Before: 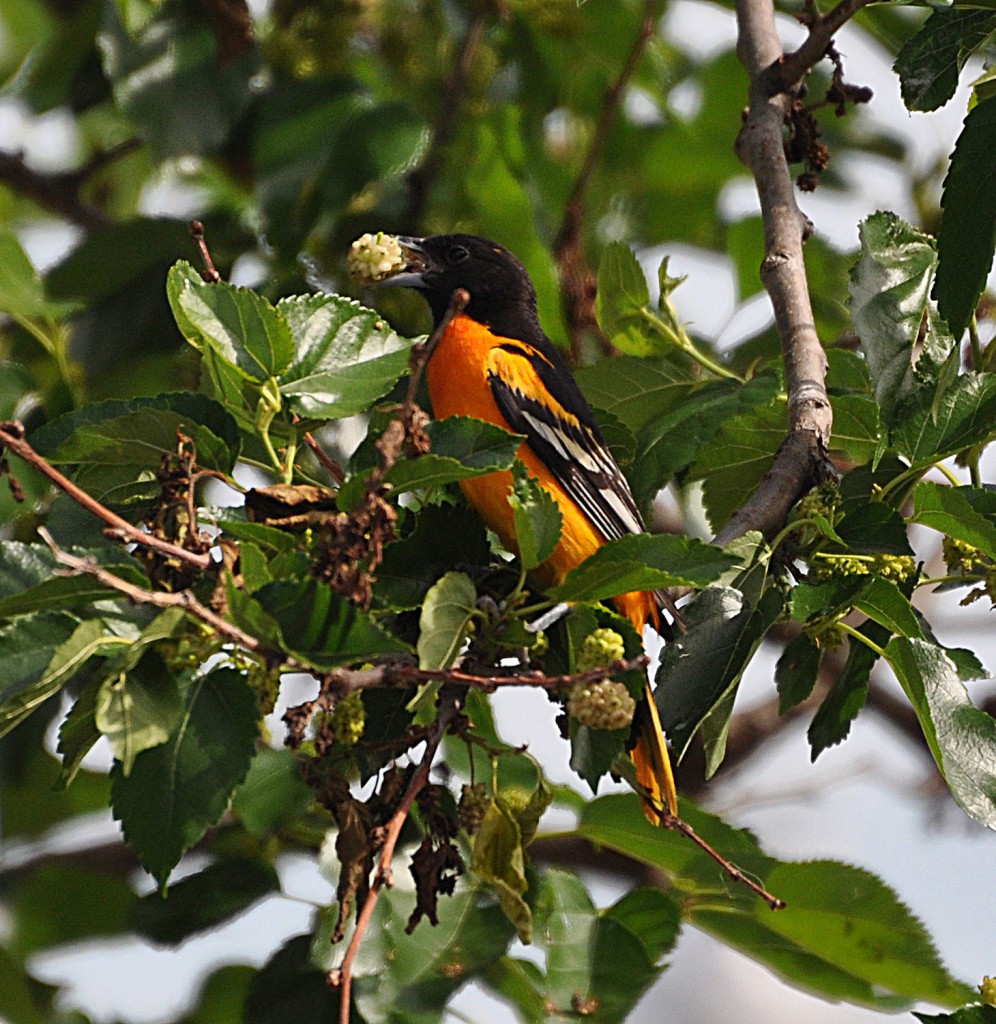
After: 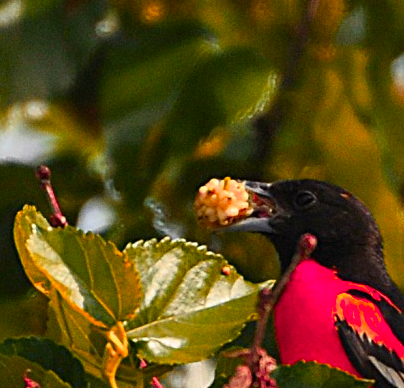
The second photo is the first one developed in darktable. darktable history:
crop: left 15.452%, top 5.459%, right 43.956%, bottom 56.62%
exposure: exposure 0.014 EV, compensate highlight preservation false
color zones: curves: ch1 [(0.24, 0.634) (0.75, 0.5)]; ch2 [(0.253, 0.437) (0.745, 0.491)], mix 102.12%
color correction: saturation 1.11
